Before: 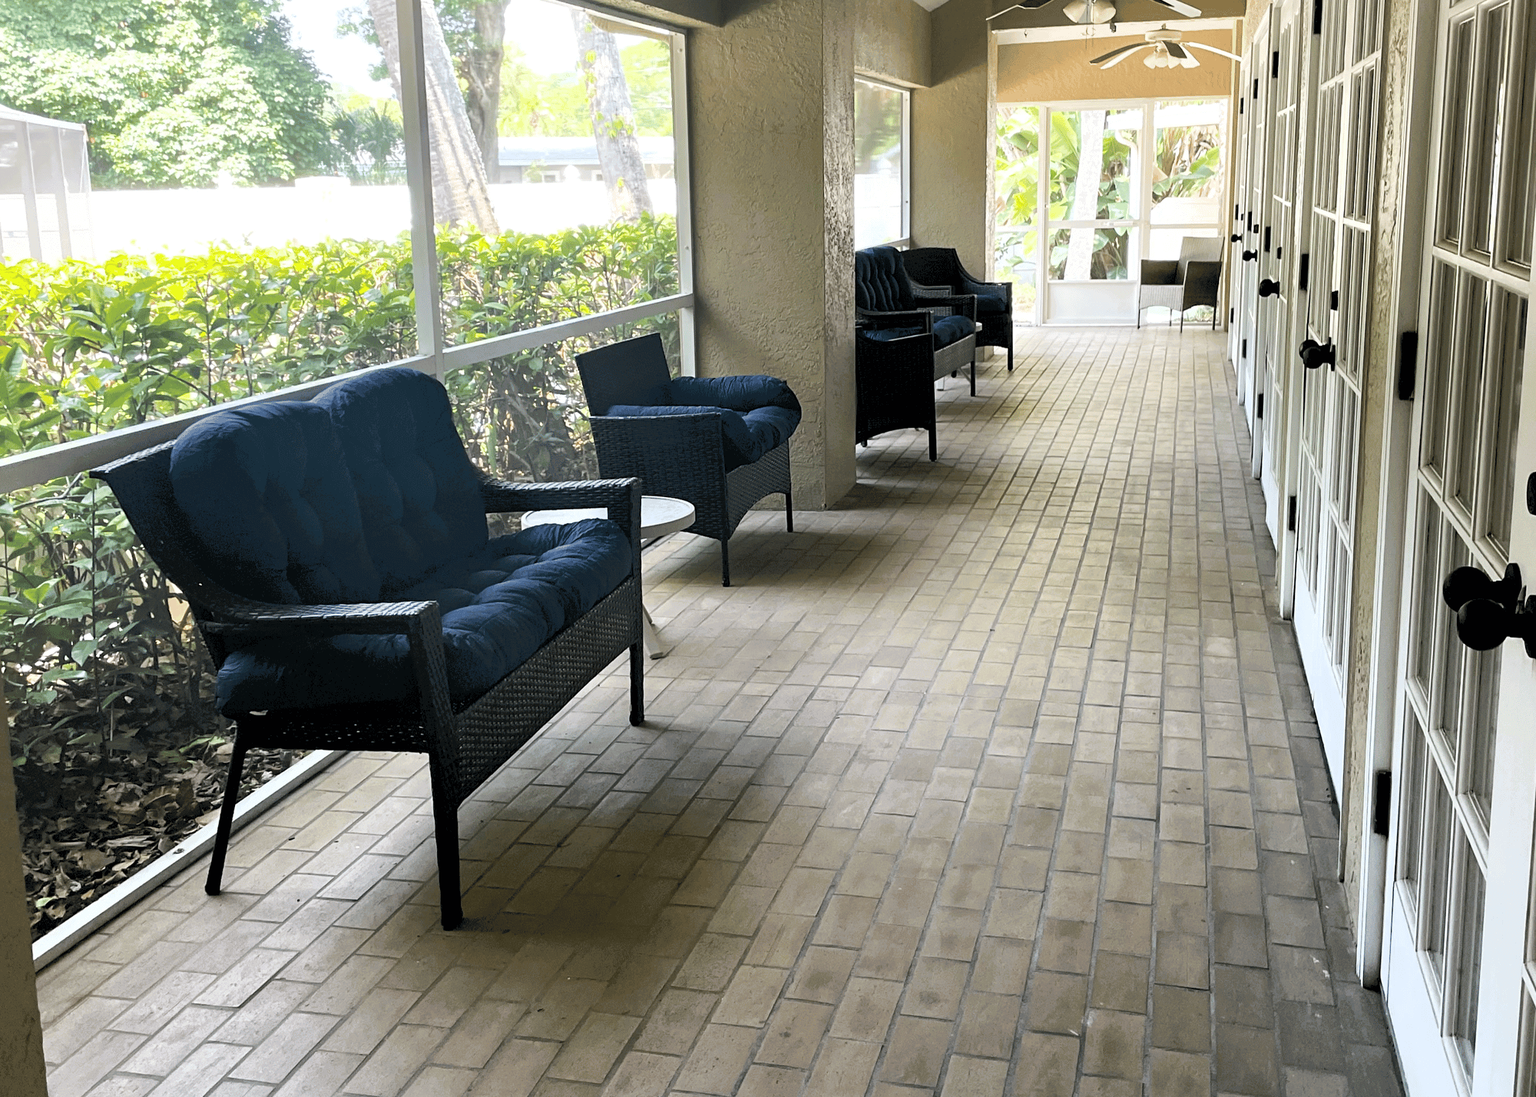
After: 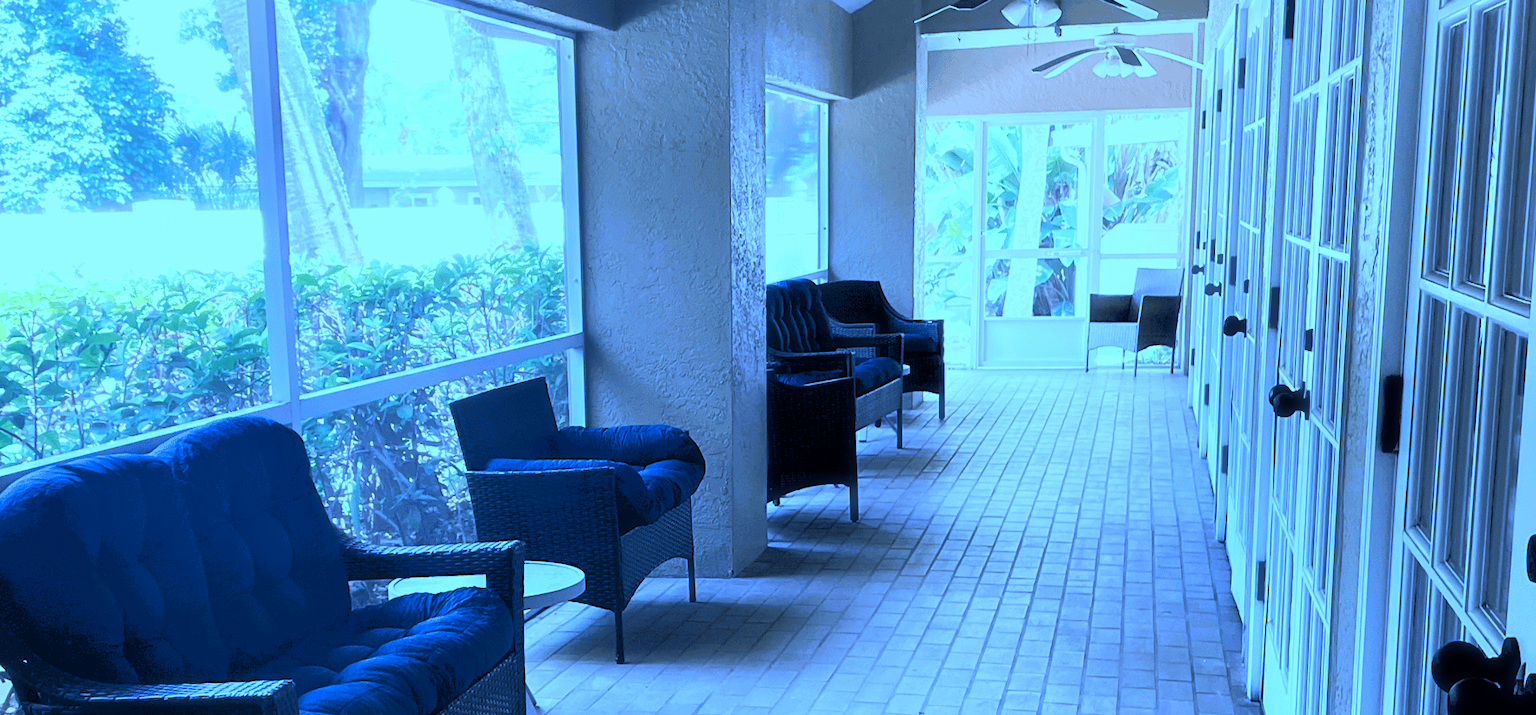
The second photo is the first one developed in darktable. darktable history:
contrast brightness saturation: saturation -0.091
color calibration: illuminant as shot in camera, x 0.483, y 0.43, temperature 2419.86 K
crop and rotate: left 11.605%, bottom 42.318%
haze removal: strength -0.097, compatibility mode true, adaptive false
